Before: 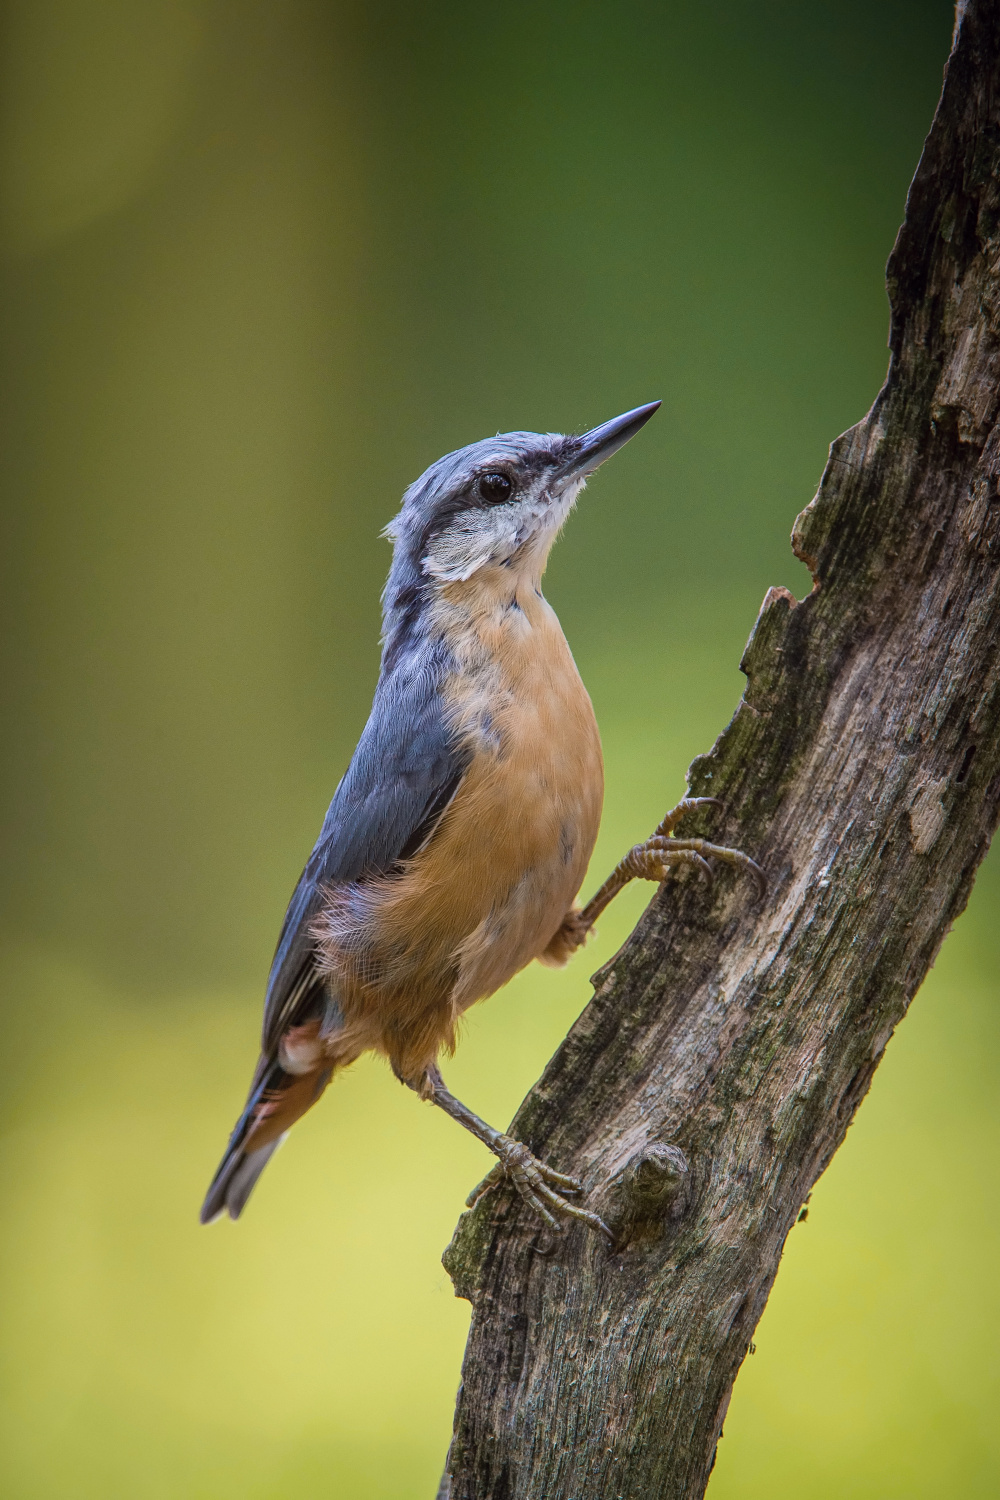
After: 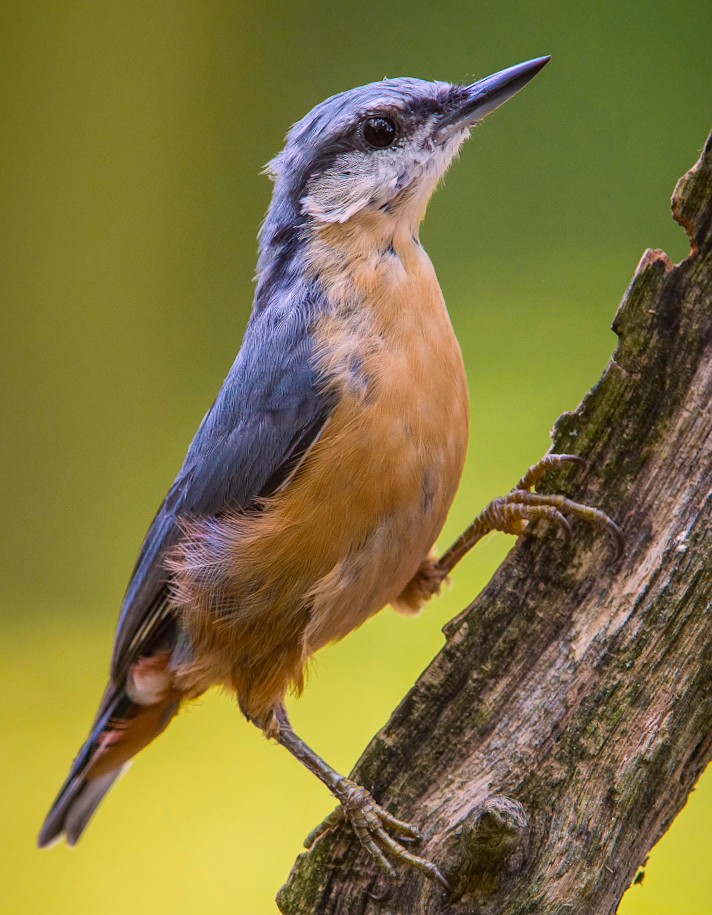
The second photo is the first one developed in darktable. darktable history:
crop and rotate: angle -3.7°, left 9.926%, top 21.25%, right 12.025%, bottom 11.911%
contrast brightness saturation: contrast 0.088, saturation 0.271
color correction: highlights a* 7.98, highlights b* 4.13
